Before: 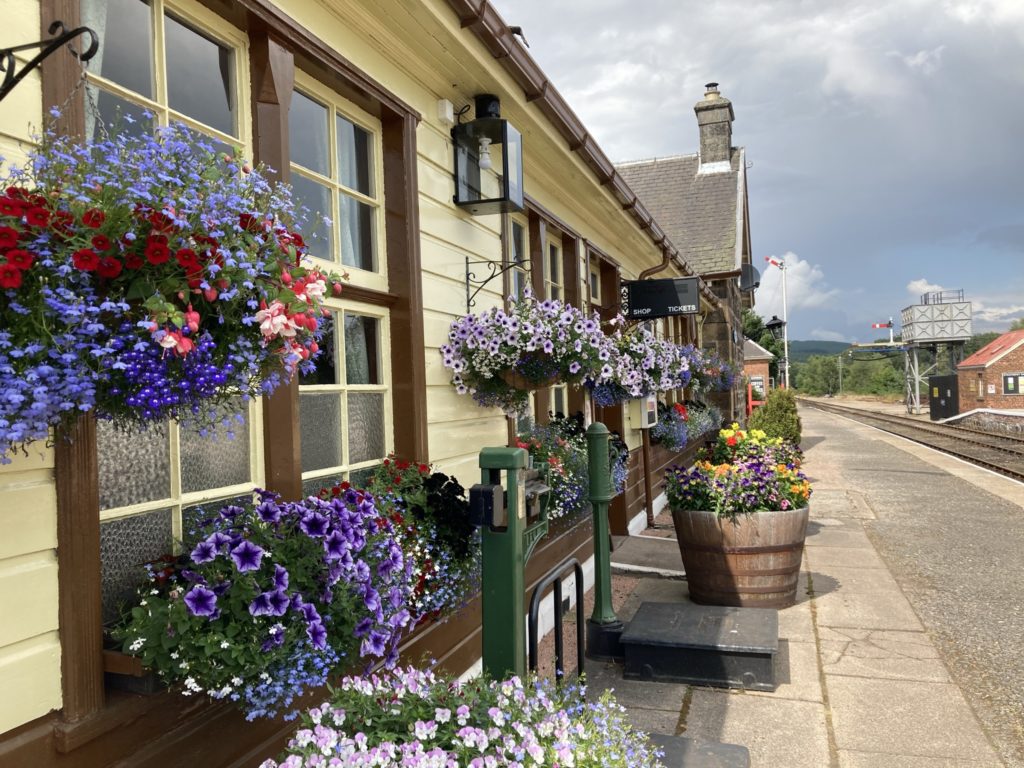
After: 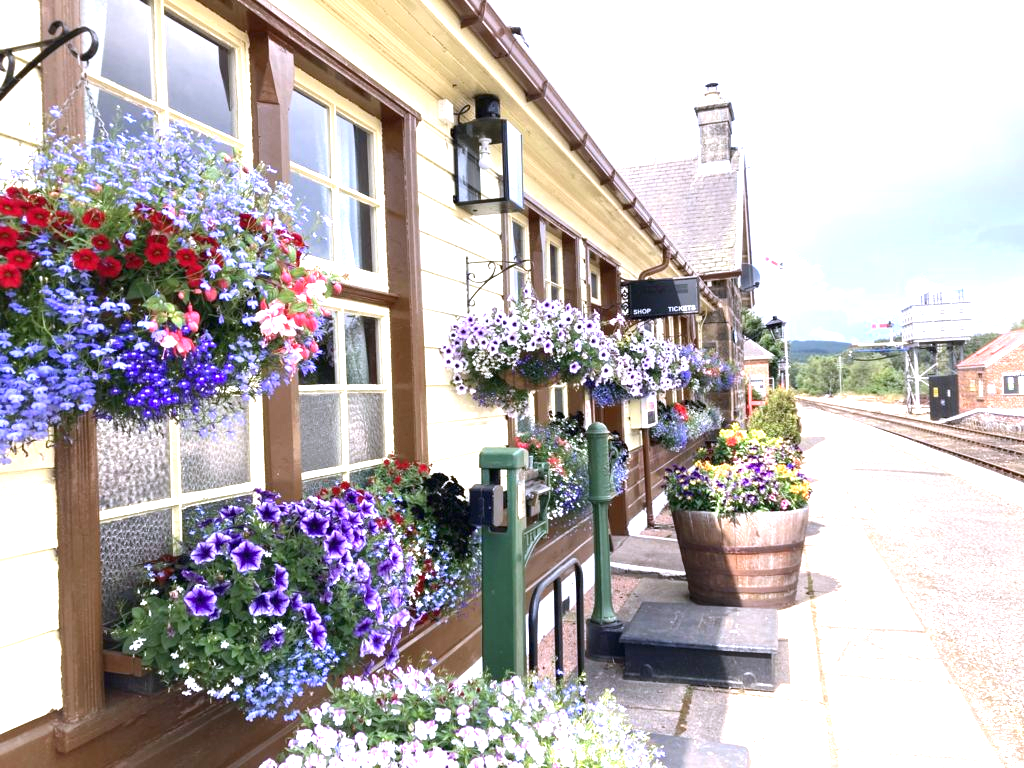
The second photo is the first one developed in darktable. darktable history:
color calibration: illuminant custom, x 0.363, y 0.385, temperature 4528.03 K
exposure: black level correction 0, exposure 1.55 EV, compensate exposure bias true, compensate highlight preservation false
